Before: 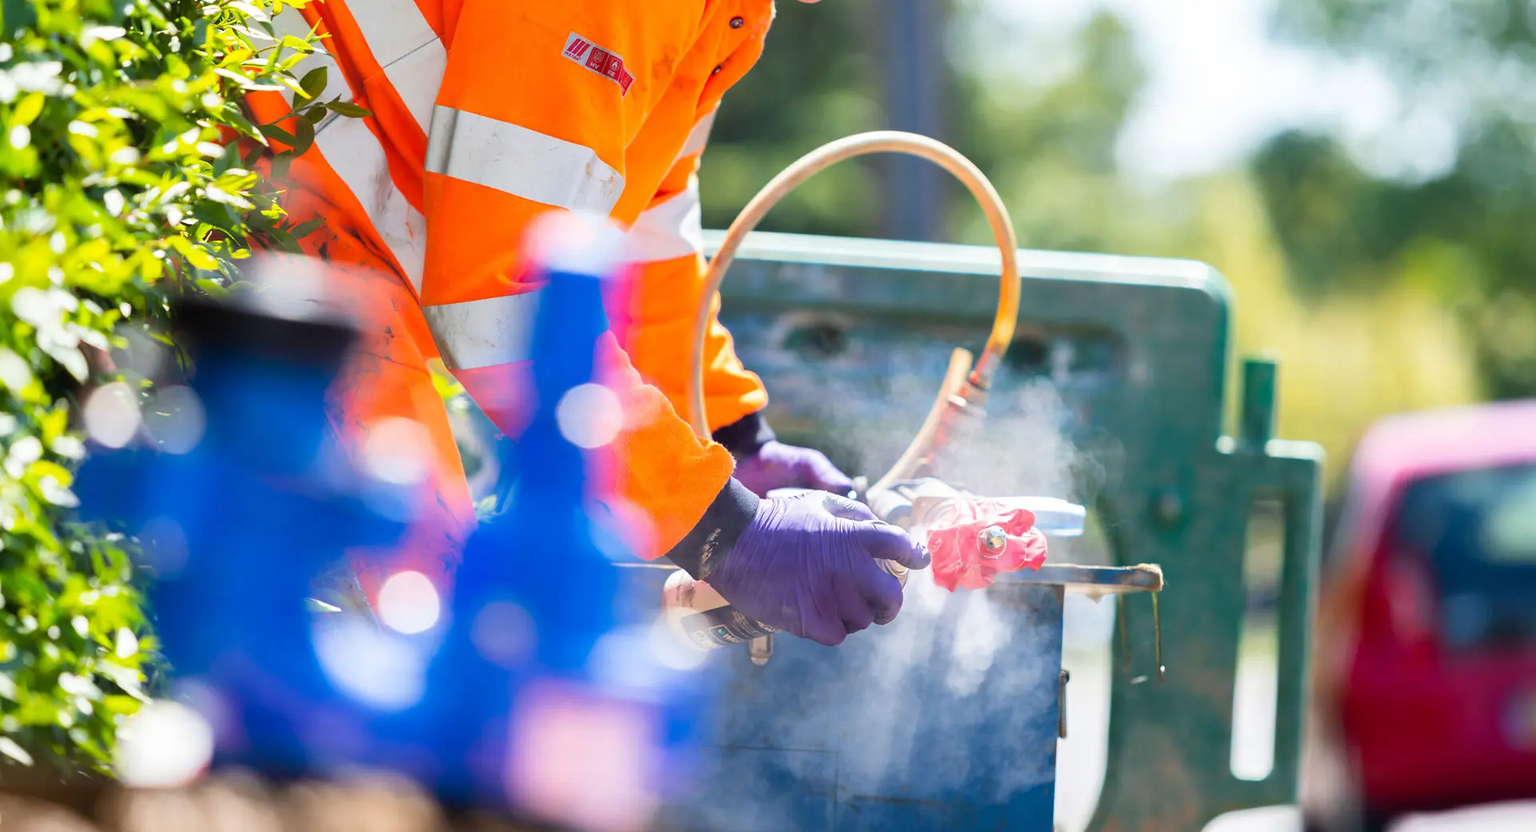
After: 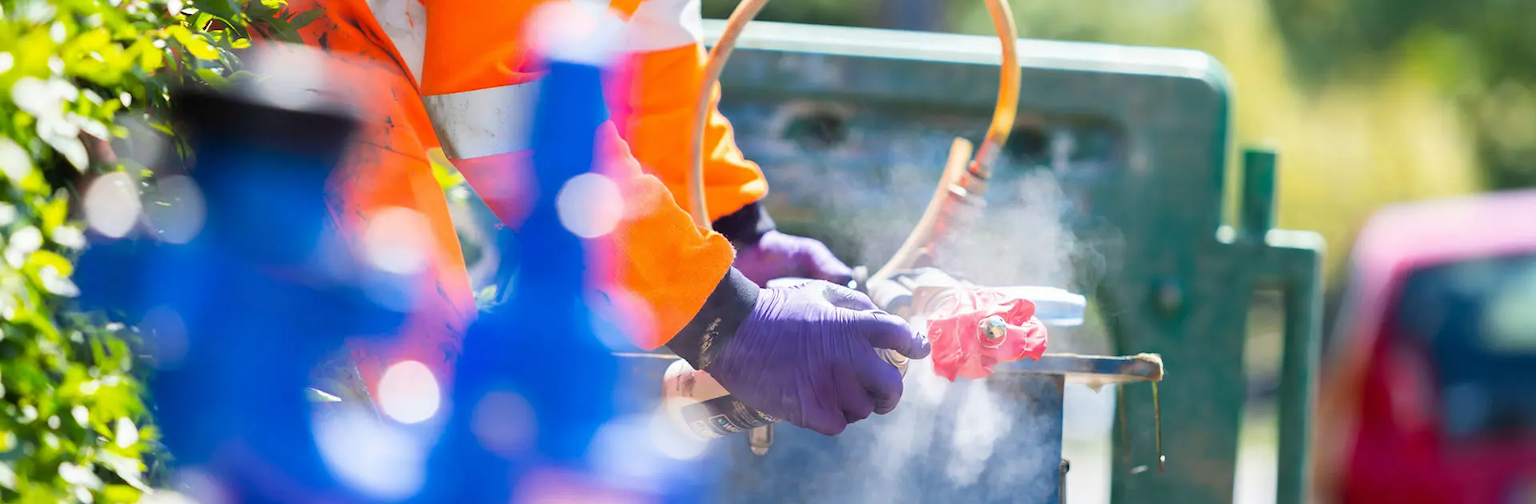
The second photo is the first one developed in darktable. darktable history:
crop and rotate: top 25.372%, bottom 13.959%
exposure: exposure -0.018 EV, compensate highlight preservation false
